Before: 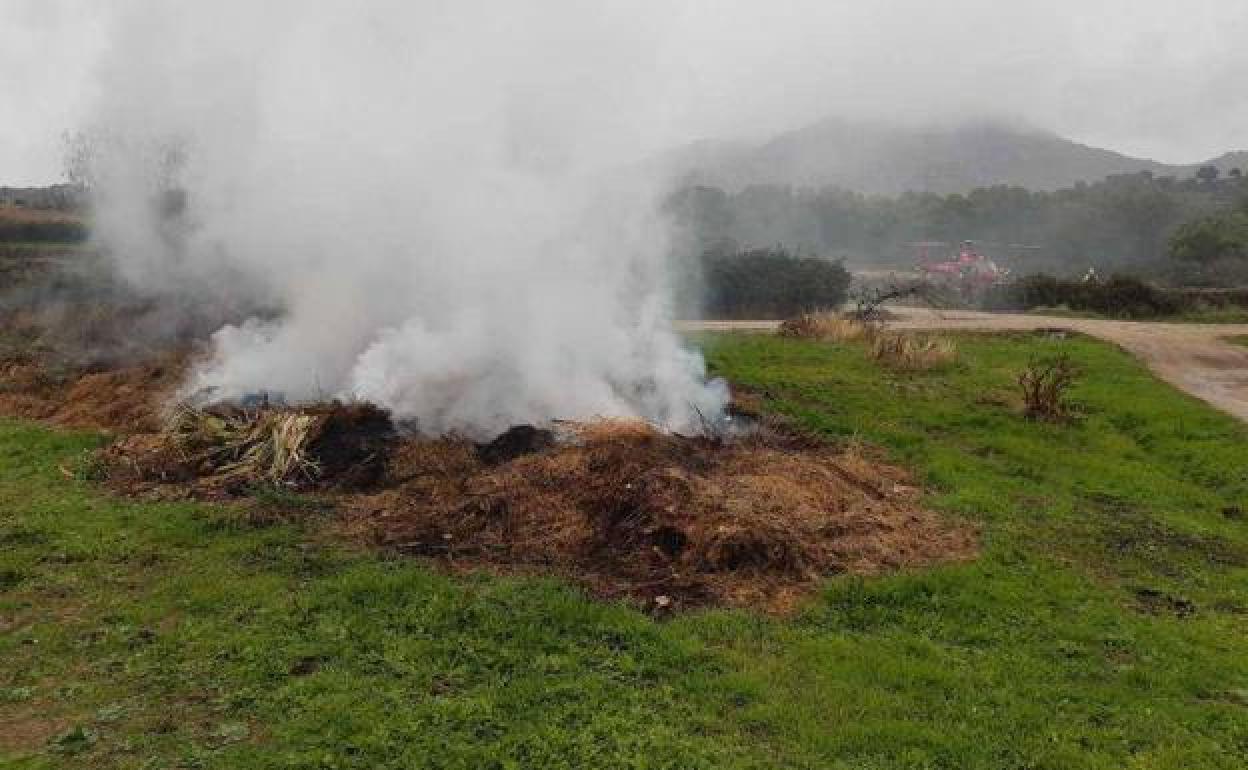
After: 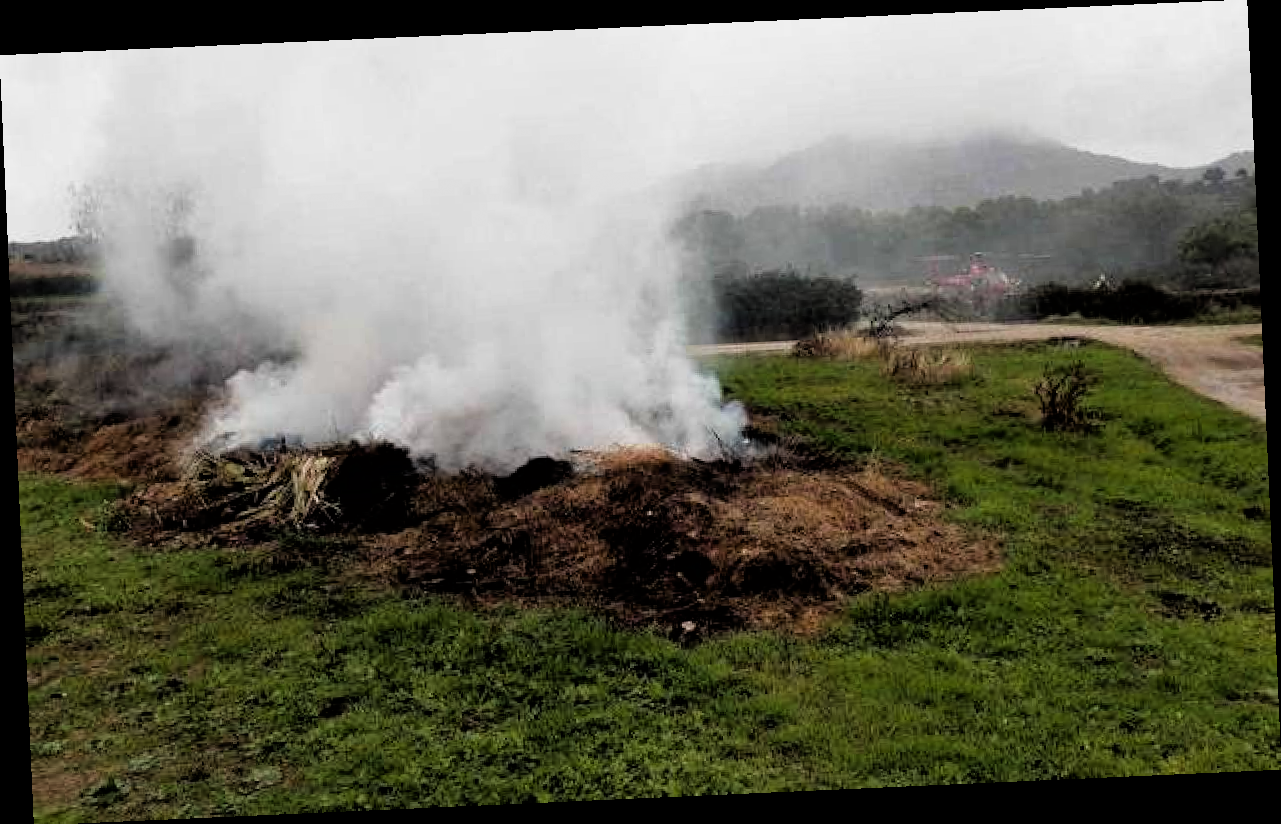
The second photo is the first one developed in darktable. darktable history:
filmic rgb: black relative exposure -3.64 EV, white relative exposure 2.44 EV, hardness 3.29
rotate and perspective: rotation -2.56°, automatic cropping off
